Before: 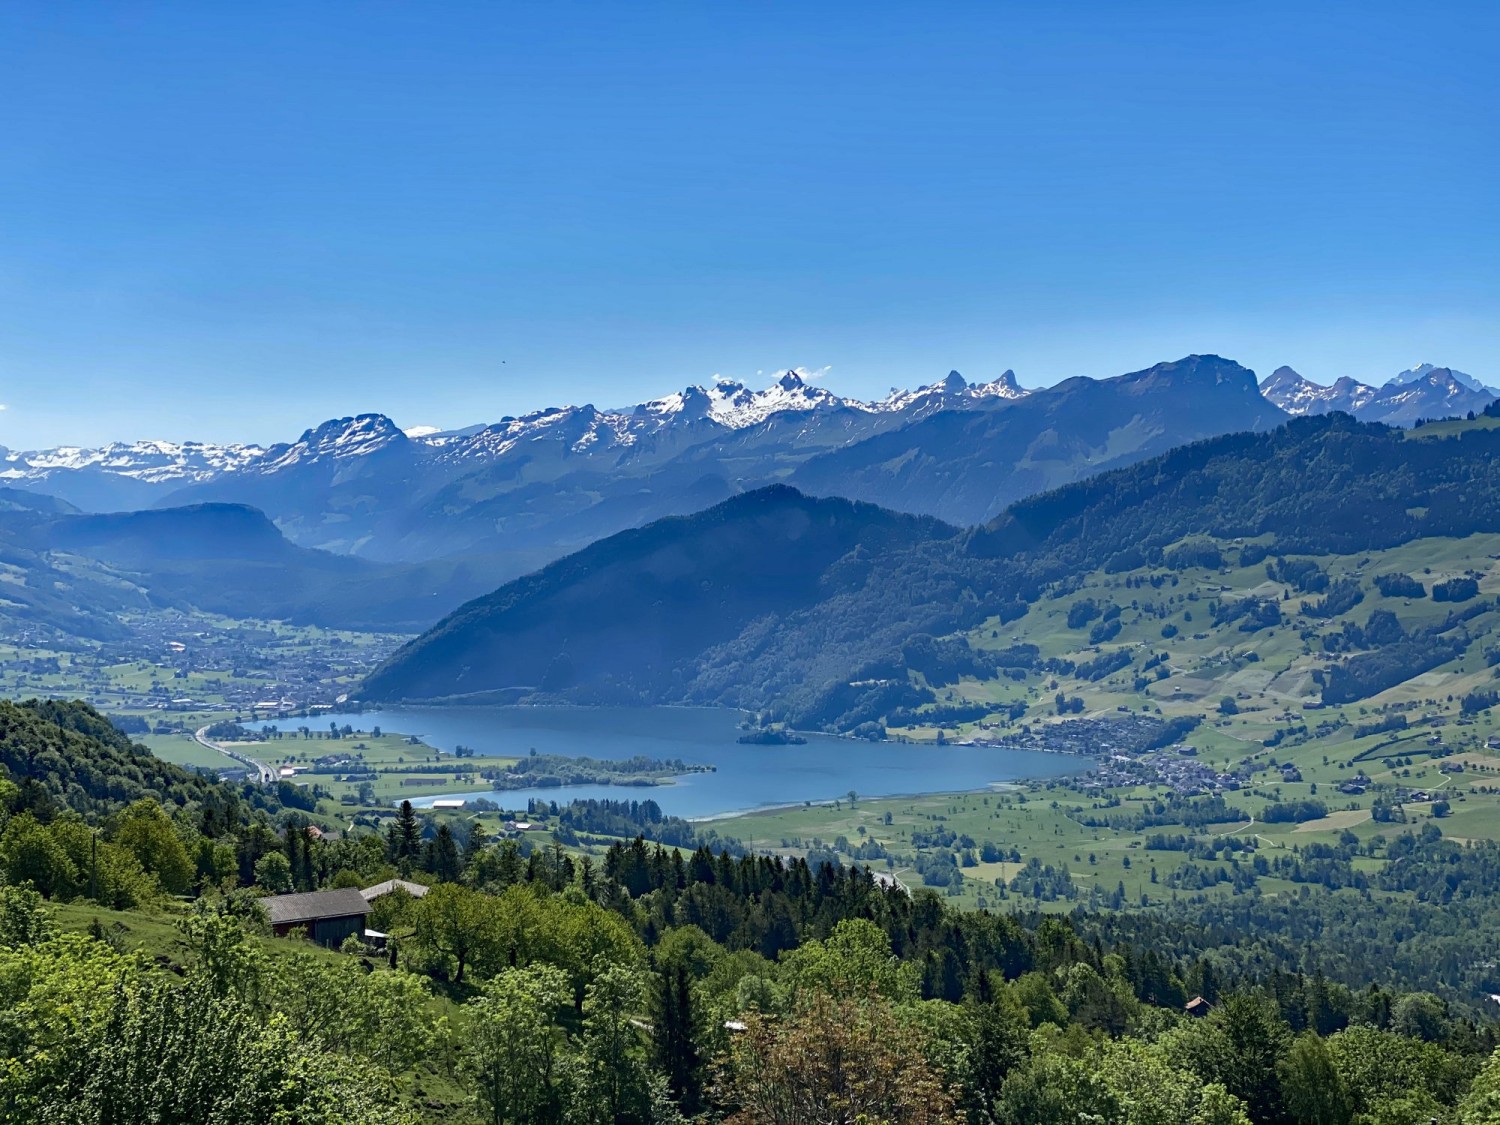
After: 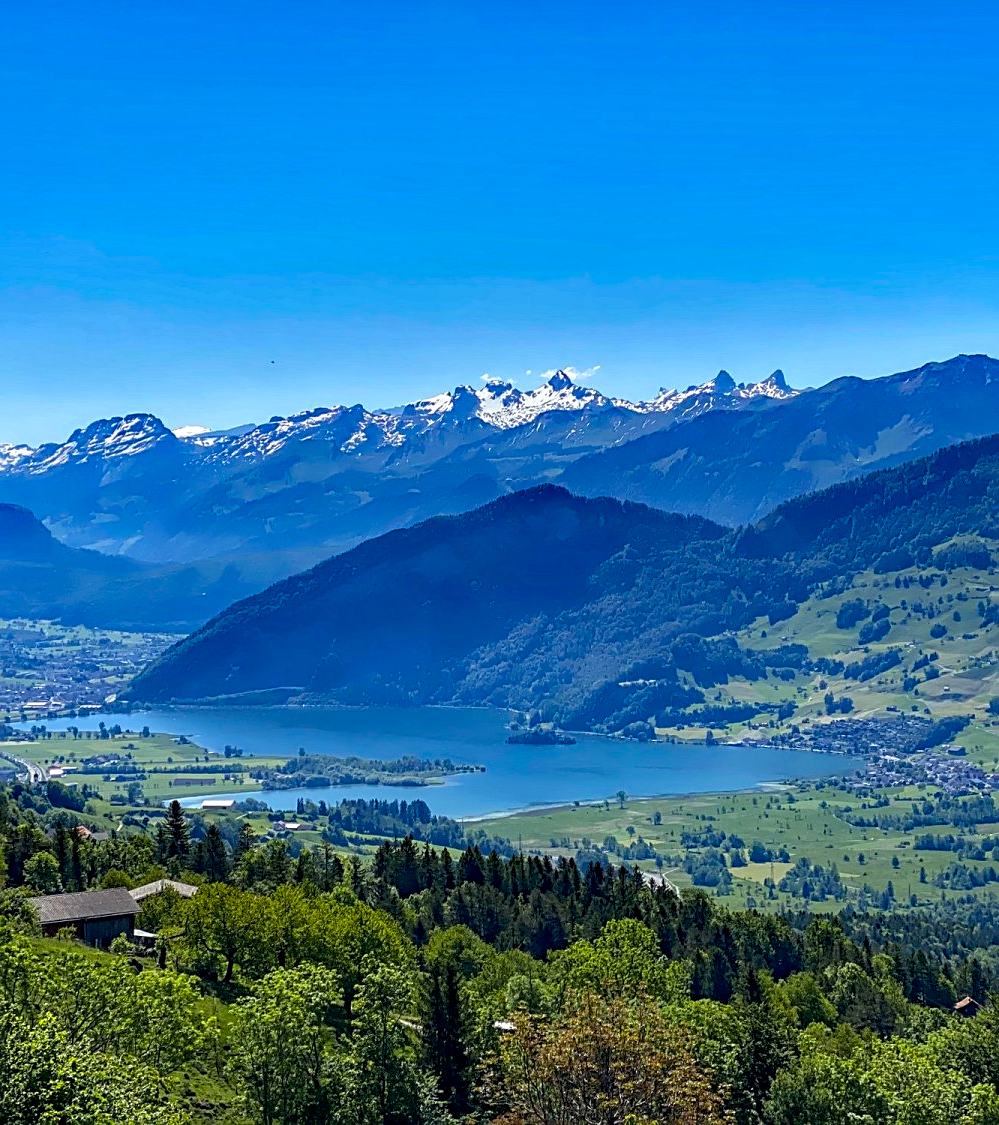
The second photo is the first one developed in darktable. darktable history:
local contrast: on, module defaults
crop and rotate: left 15.431%, right 17.959%
sharpen: on, module defaults
levels: gray 59.33%
color balance rgb: shadows lift › chroma 3.222%, shadows lift › hue 281.69°, perceptual saturation grading › global saturation 35.706%, global vibrance 20%
